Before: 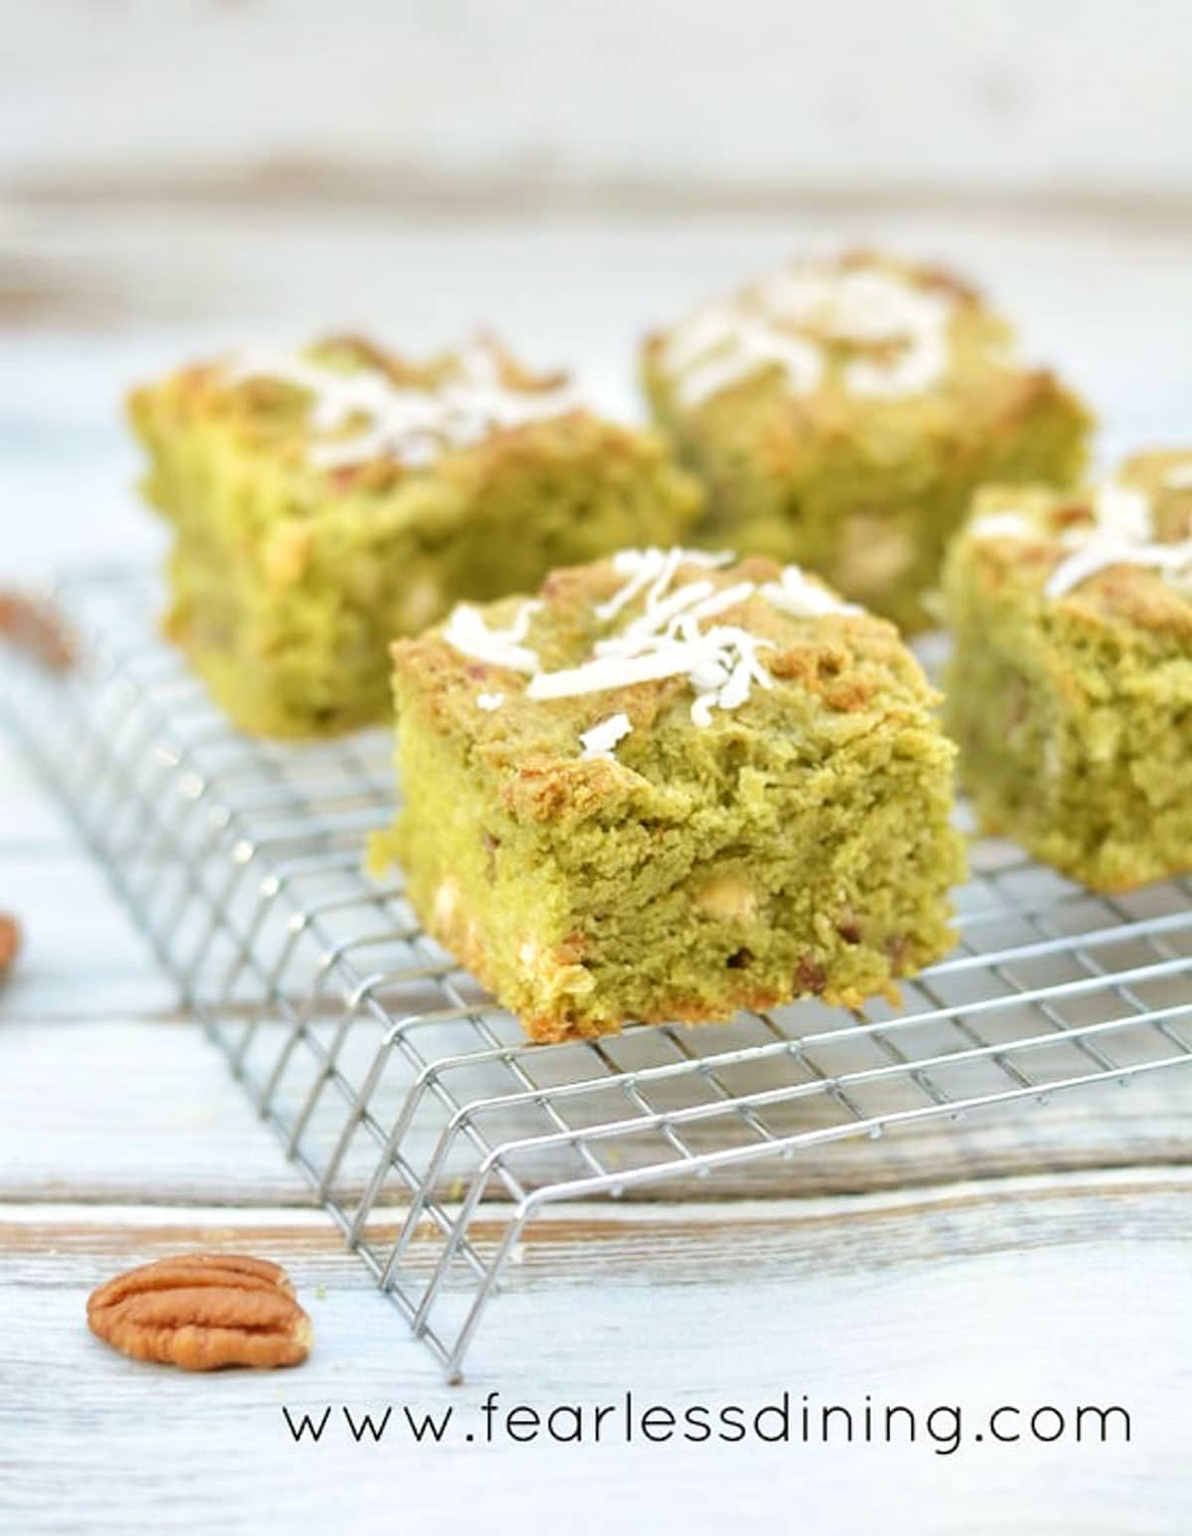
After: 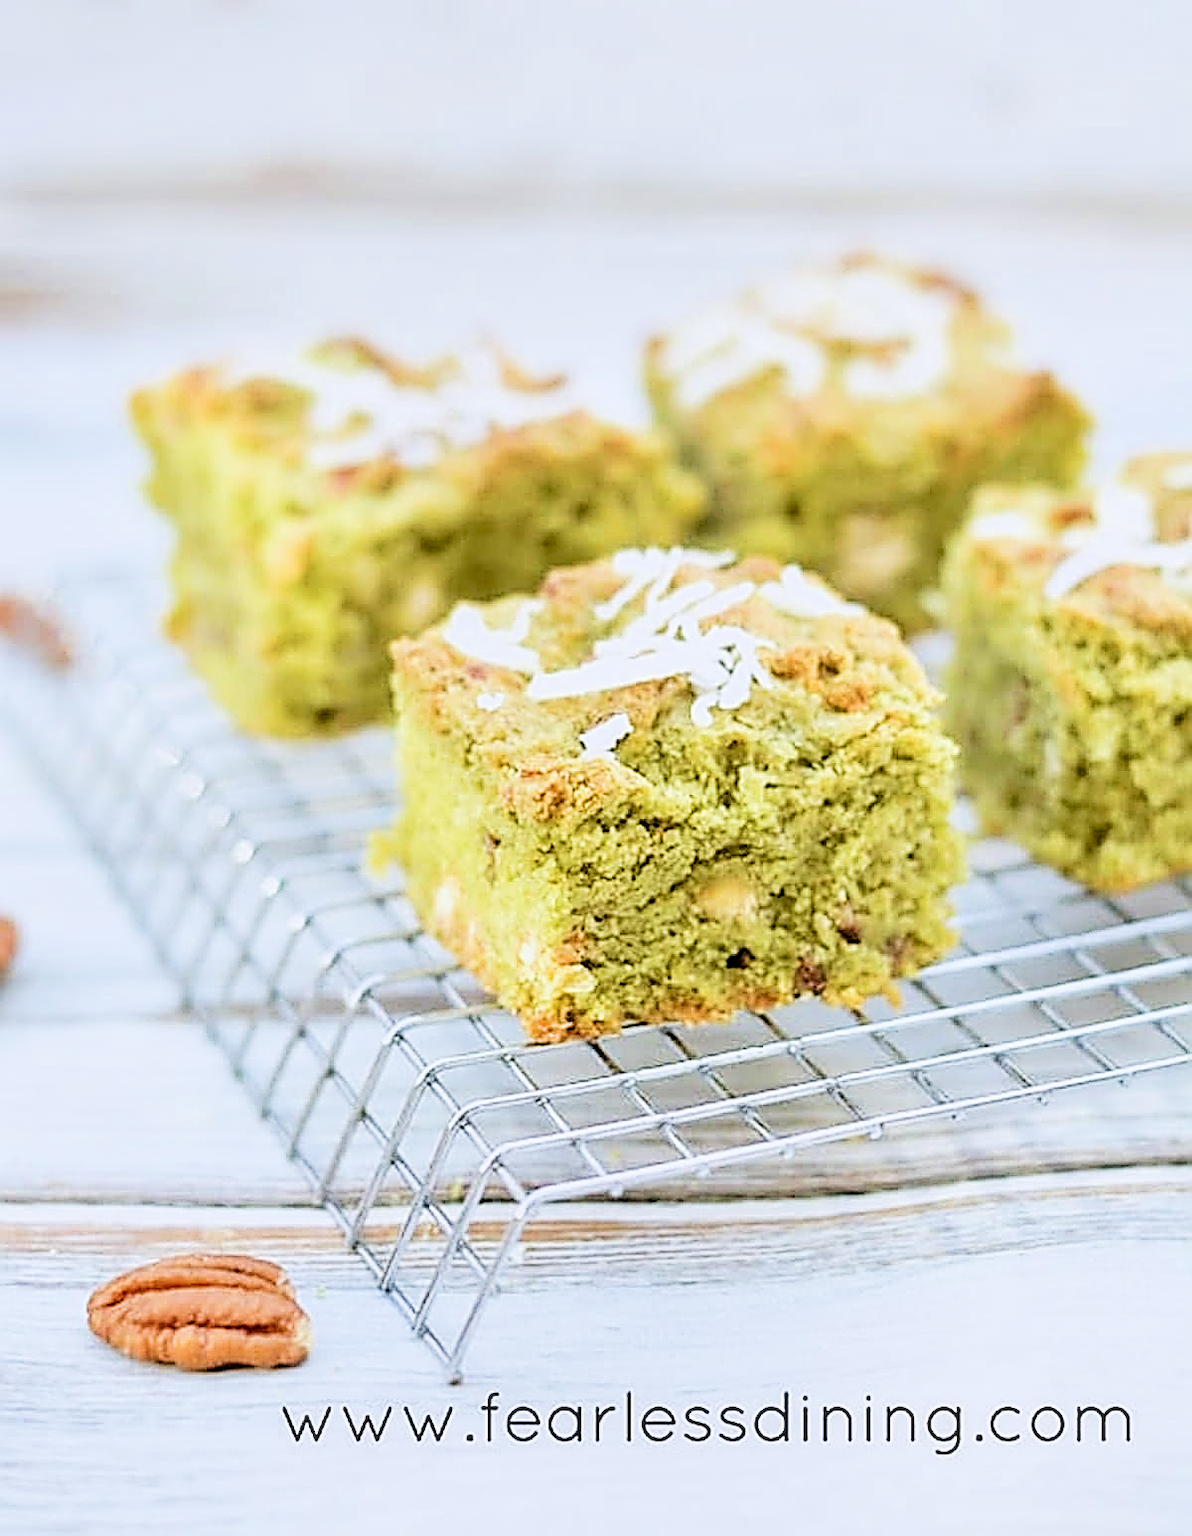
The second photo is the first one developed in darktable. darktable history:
tone equalizer: -8 EV -0.393 EV, -7 EV -0.407 EV, -6 EV -0.3 EV, -5 EV -0.262 EV, -3 EV 0.213 EV, -2 EV 0.317 EV, -1 EV 0.412 EV, +0 EV 0.397 EV
color calibration: illuminant as shot in camera, x 0.365, y 0.378, temperature 4425.27 K
local contrast: on, module defaults
sharpen: amount 1.992
color balance rgb: power › hue 328.3°, perceptual saturation grading › global saturation -0.1%, global vibrance 20%
filmic rgb: black relative exposure -5.06 EV, white relative exposure 3.98 EV, hardness 2.89, contrast 1.395, highlights saturation mix -20.71%
